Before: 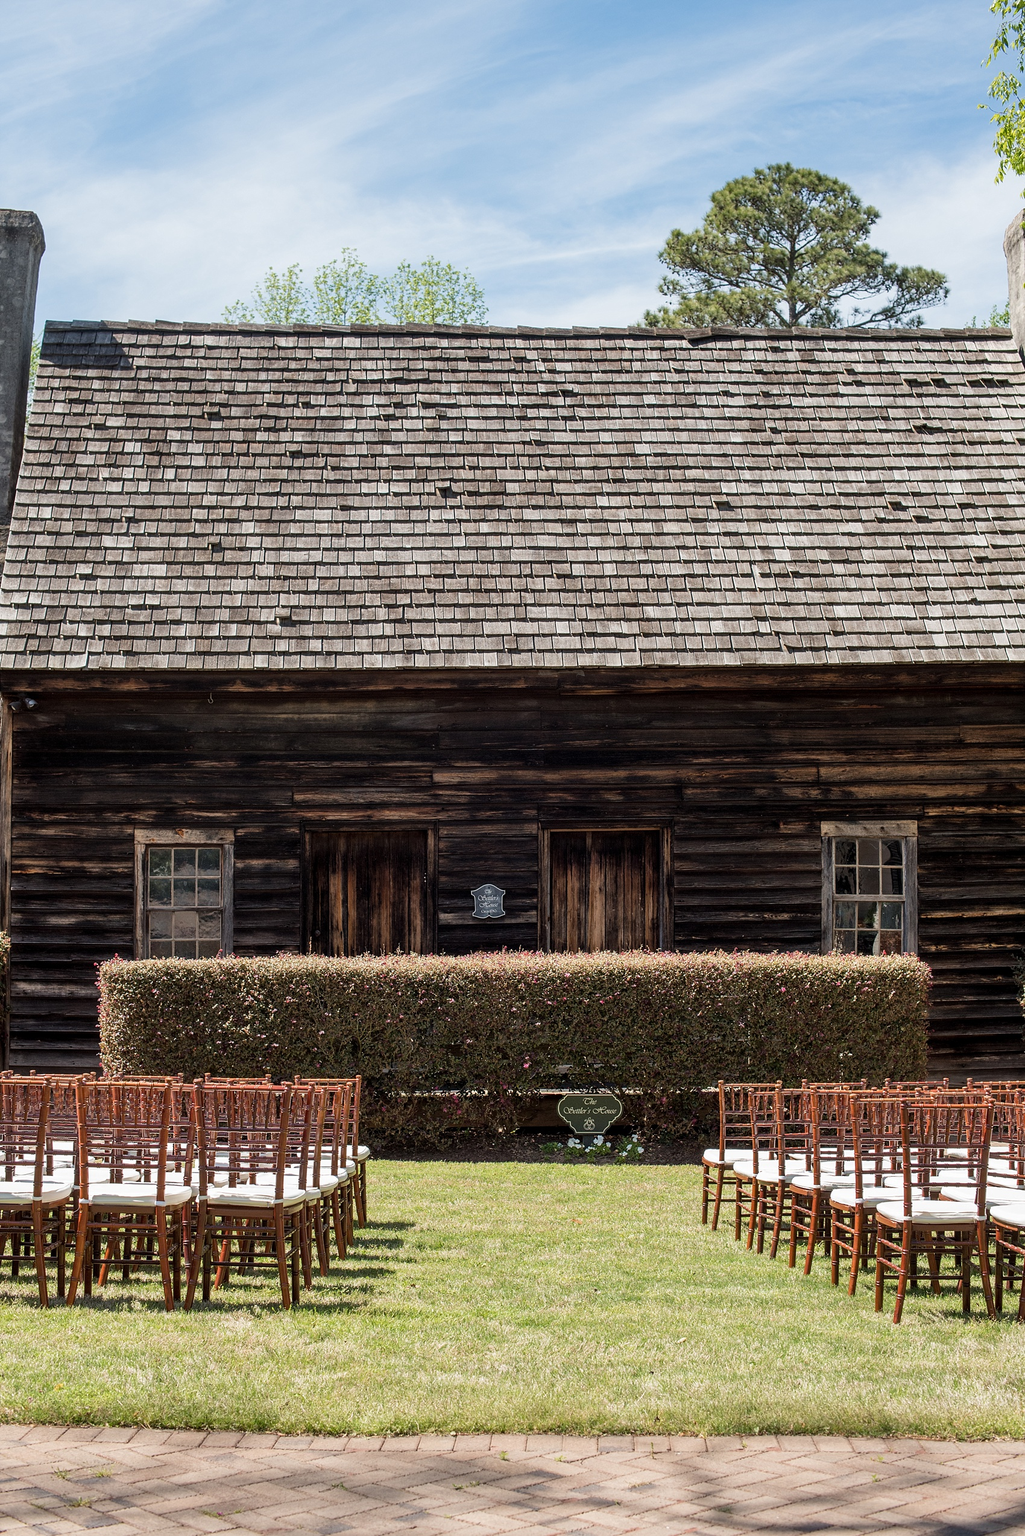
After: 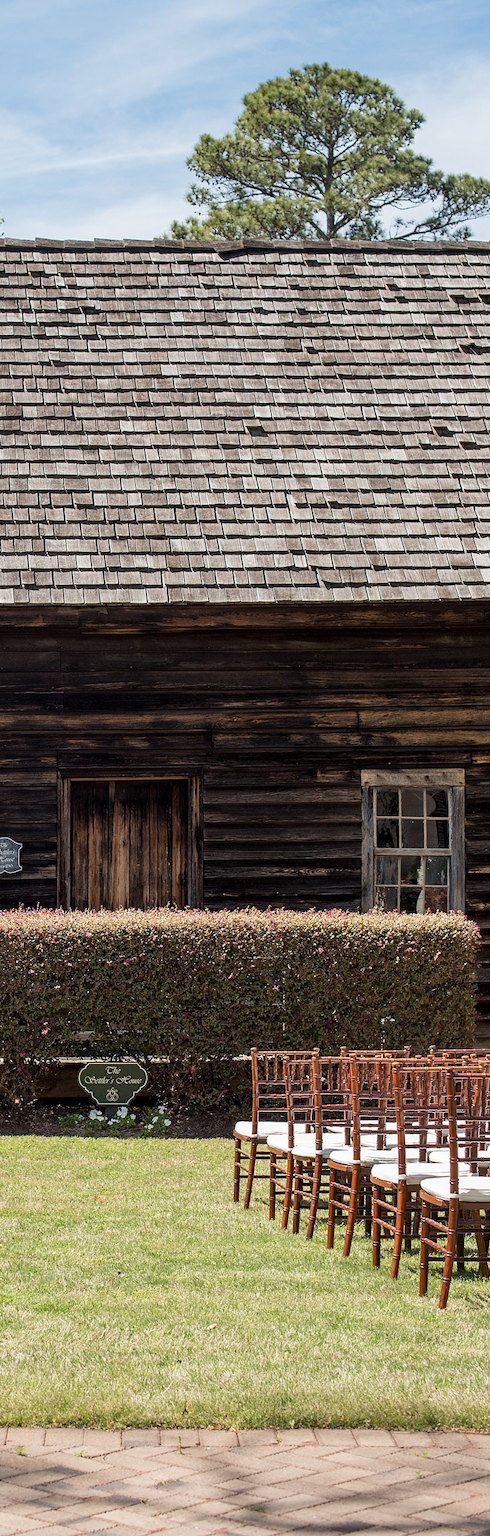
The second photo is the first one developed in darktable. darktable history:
crop: left 47.329%, top 6.821%, right 8.058%
